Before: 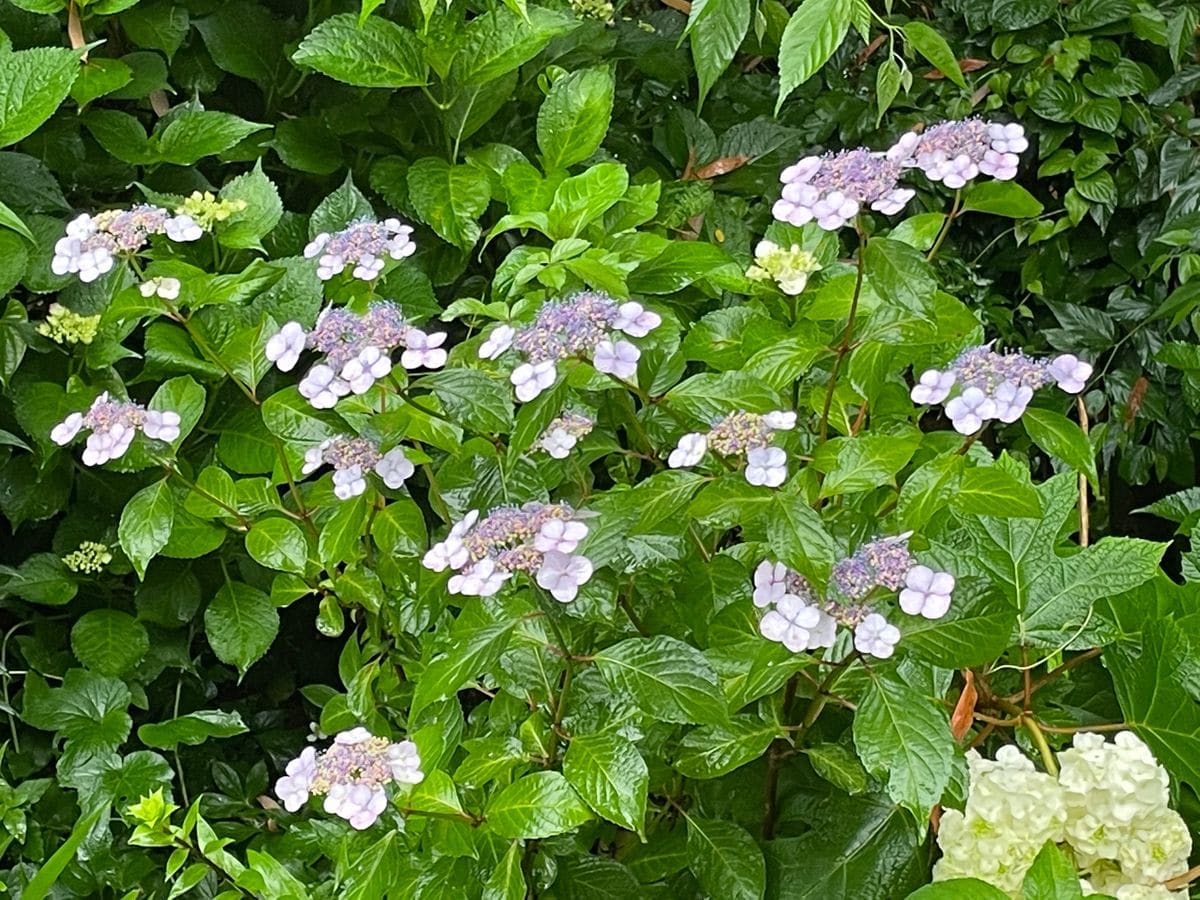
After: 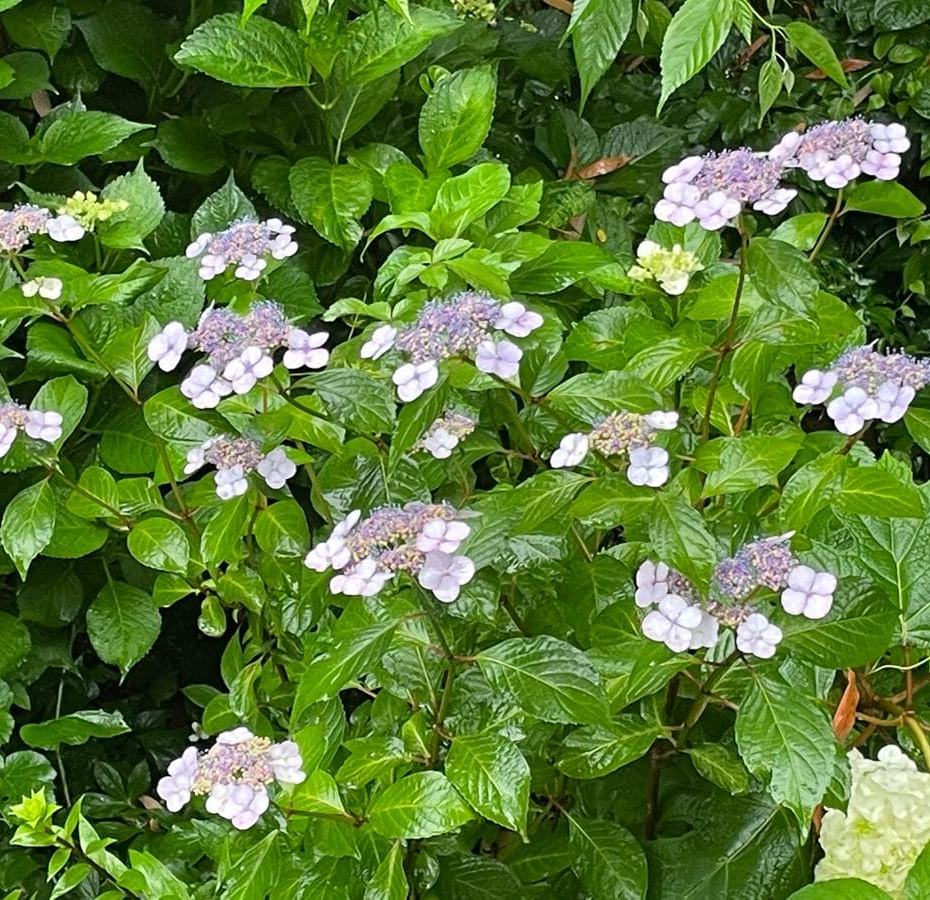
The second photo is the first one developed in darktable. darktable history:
crop: left 9.844%, right 12.617%
